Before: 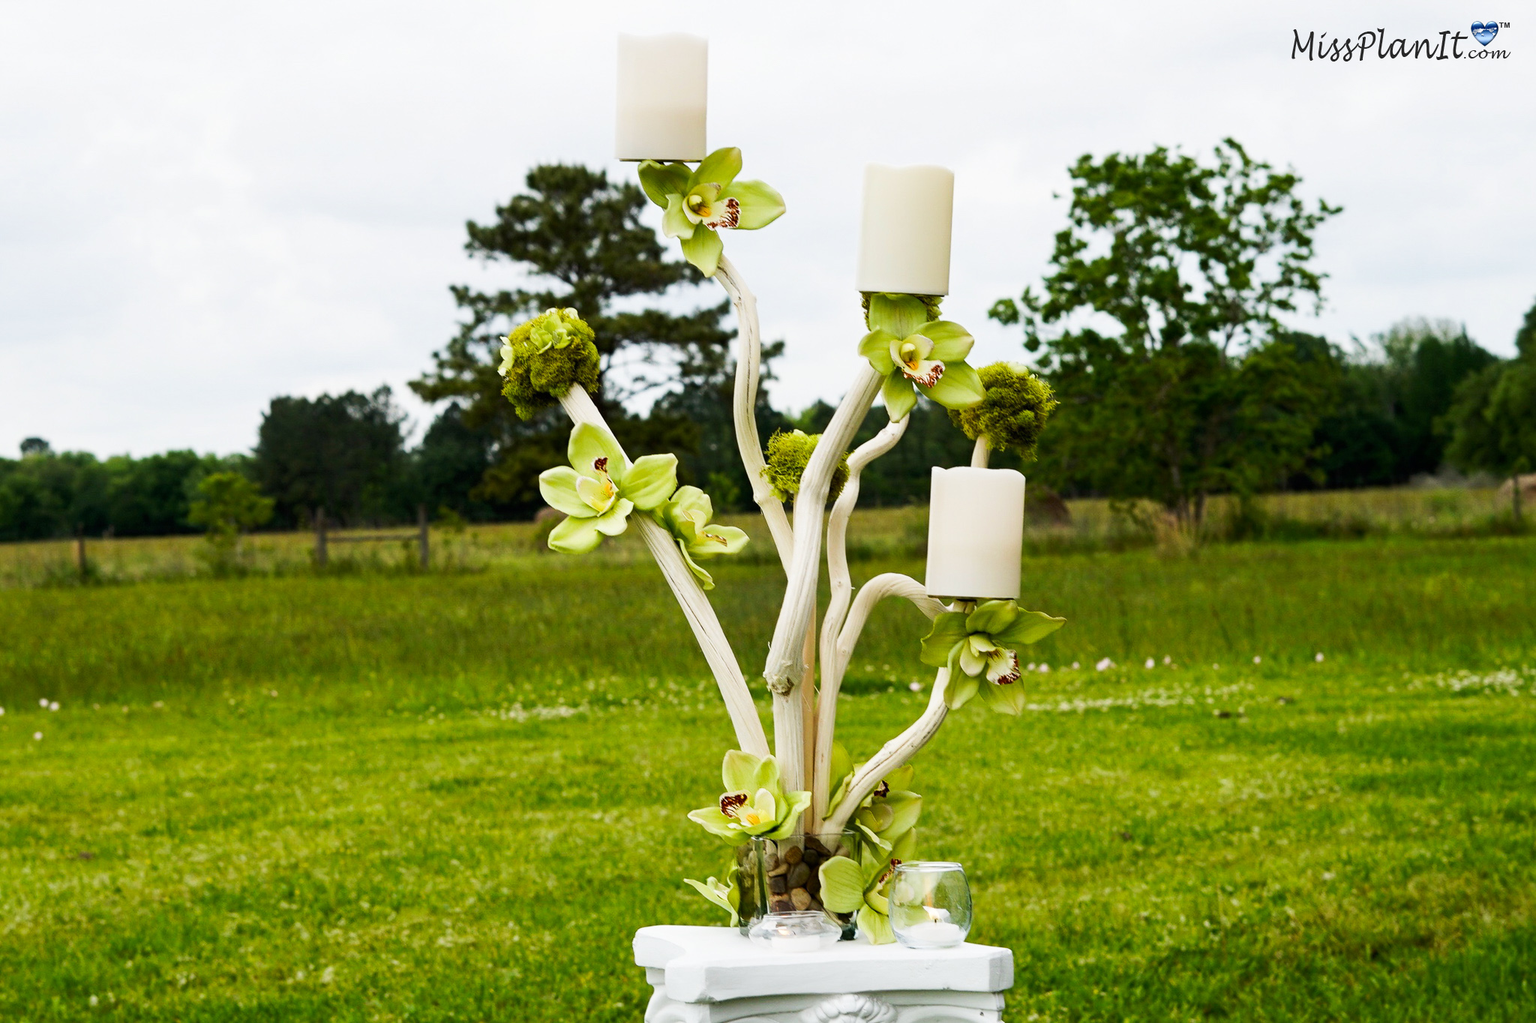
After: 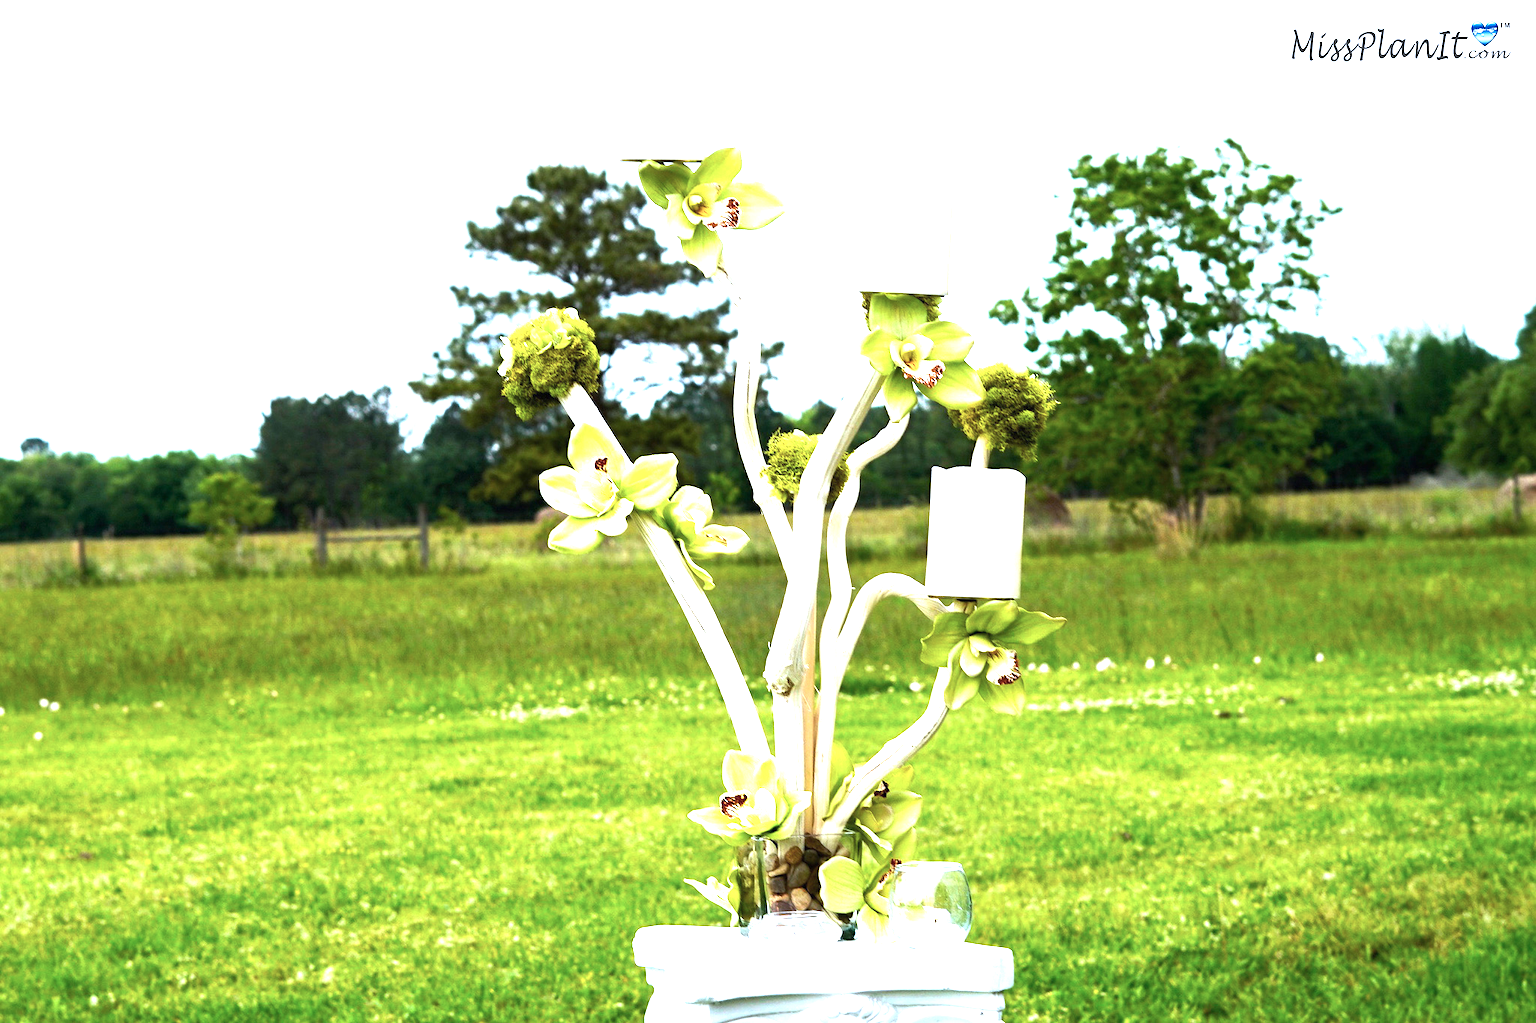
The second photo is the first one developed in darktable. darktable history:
color zones: curves: ch1 [(0.077, 0.436) (0.25, 0.5) (0.75, 0.5)]
exposure: black level correction 0, exposure 1.388 EV, compensate exposure bias true, compensate highlight preservation false
color correction: highlights a* -2.24, highlights b* -18.1
